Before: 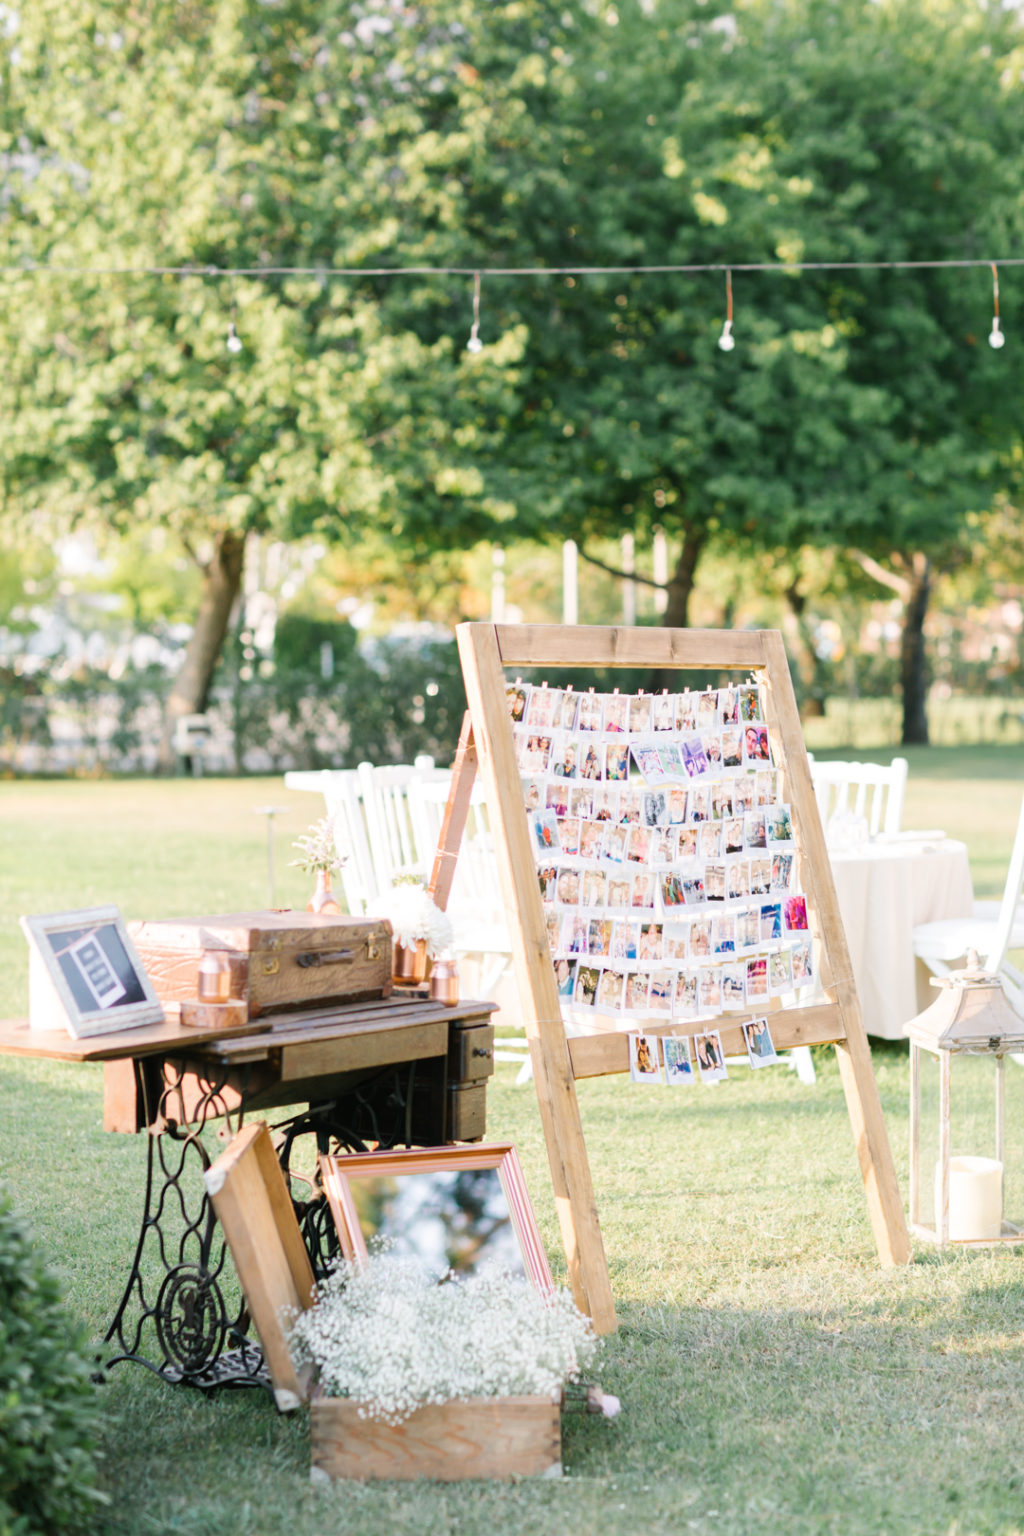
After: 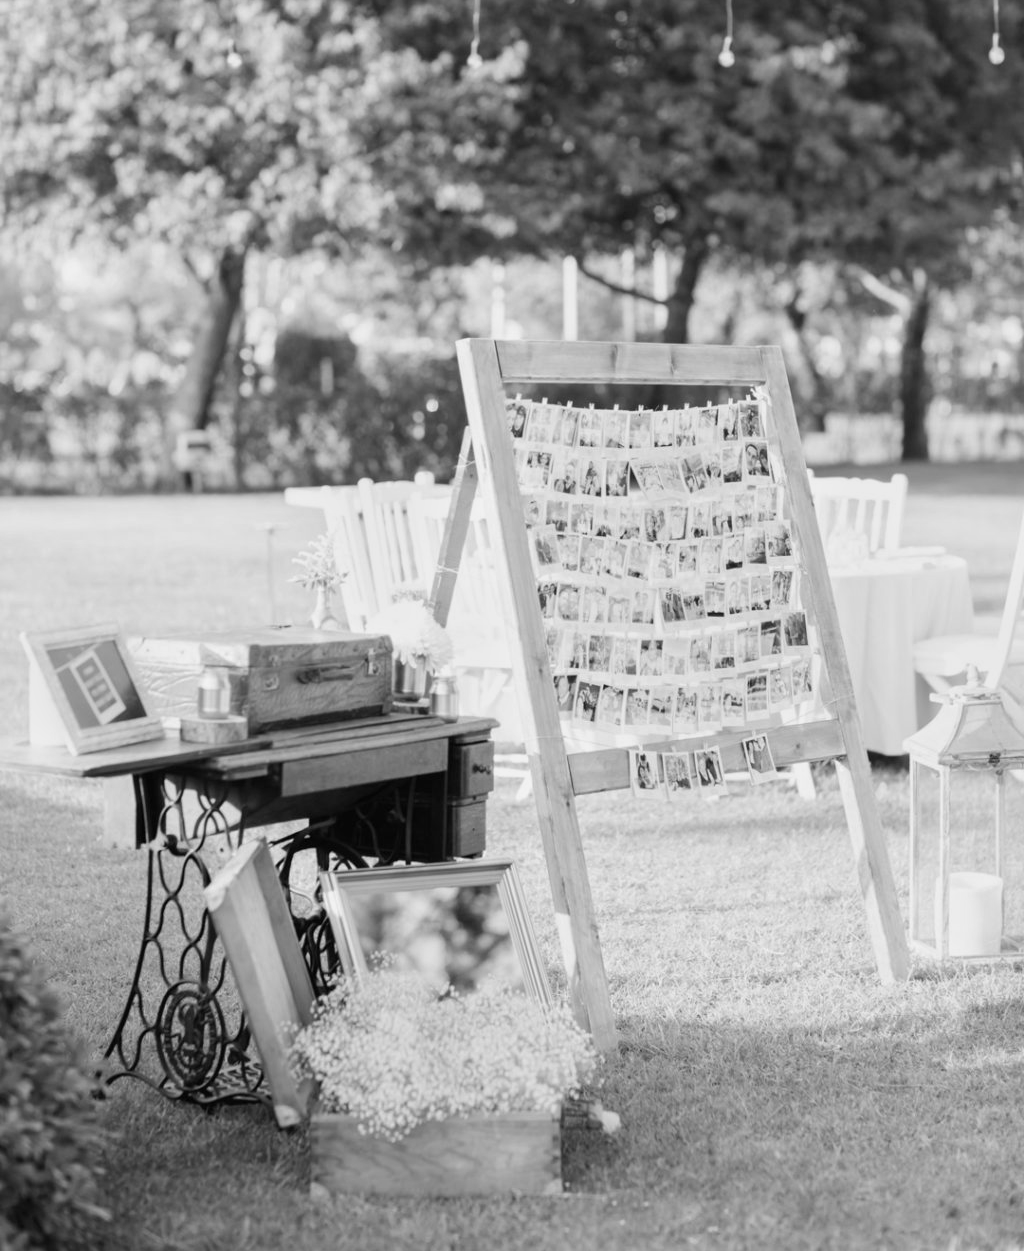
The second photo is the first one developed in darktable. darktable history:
white balance: emerald 1
crop and rotate: top 18.507%
monochrome: a 26.22, b 42.67, size 0.8
